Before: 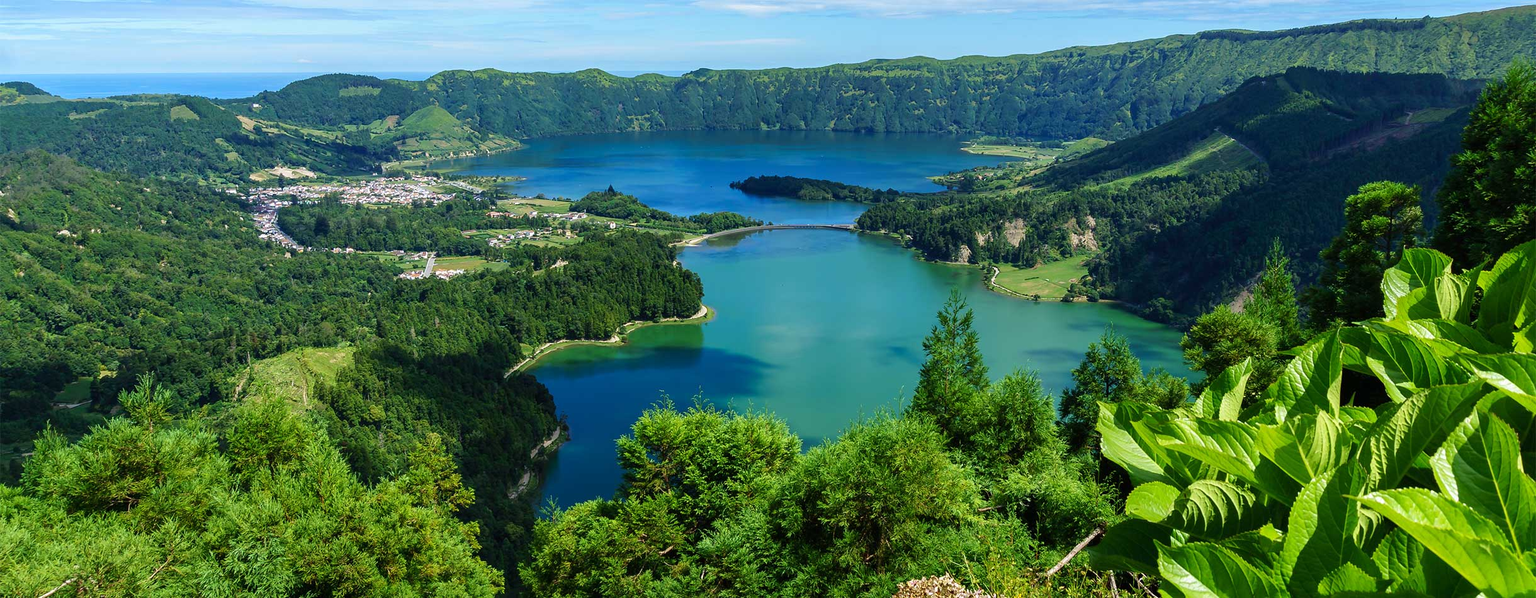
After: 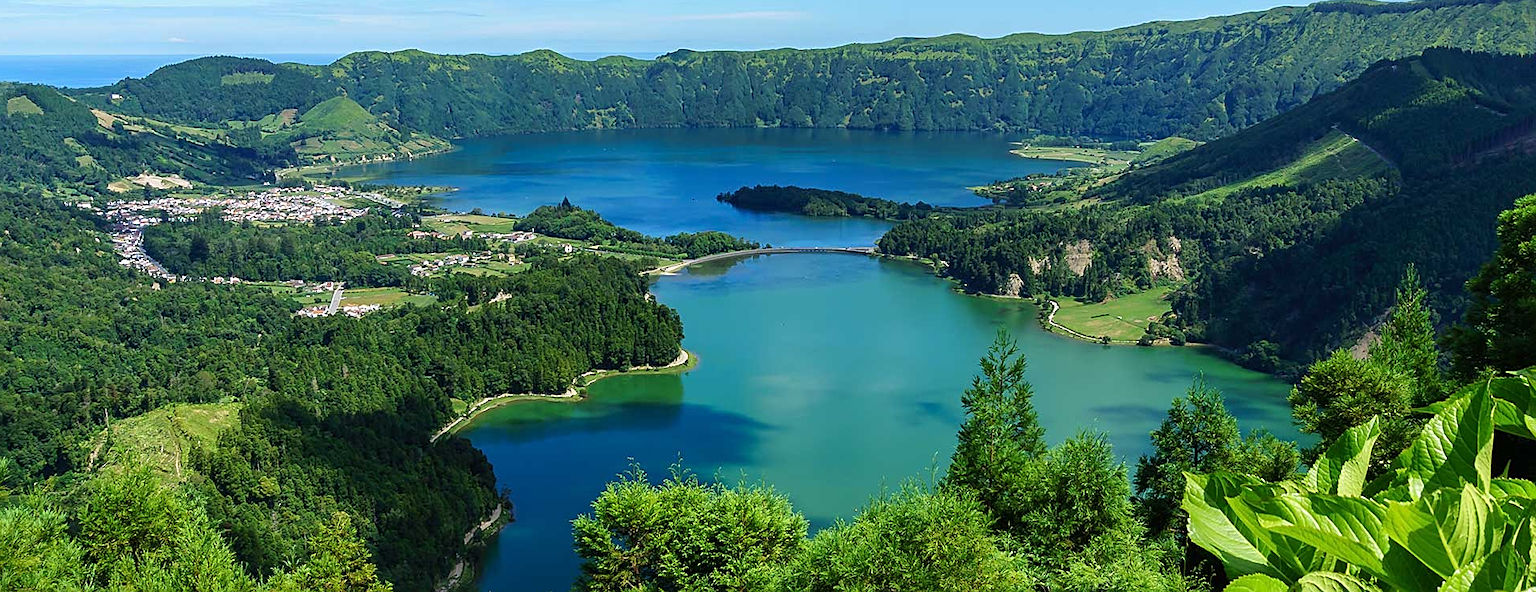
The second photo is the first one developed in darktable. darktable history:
crop and rotate: left 10.77%, top 5.1%, right 10.41%, bottom 16.76%
sharpen: on, module defaults
